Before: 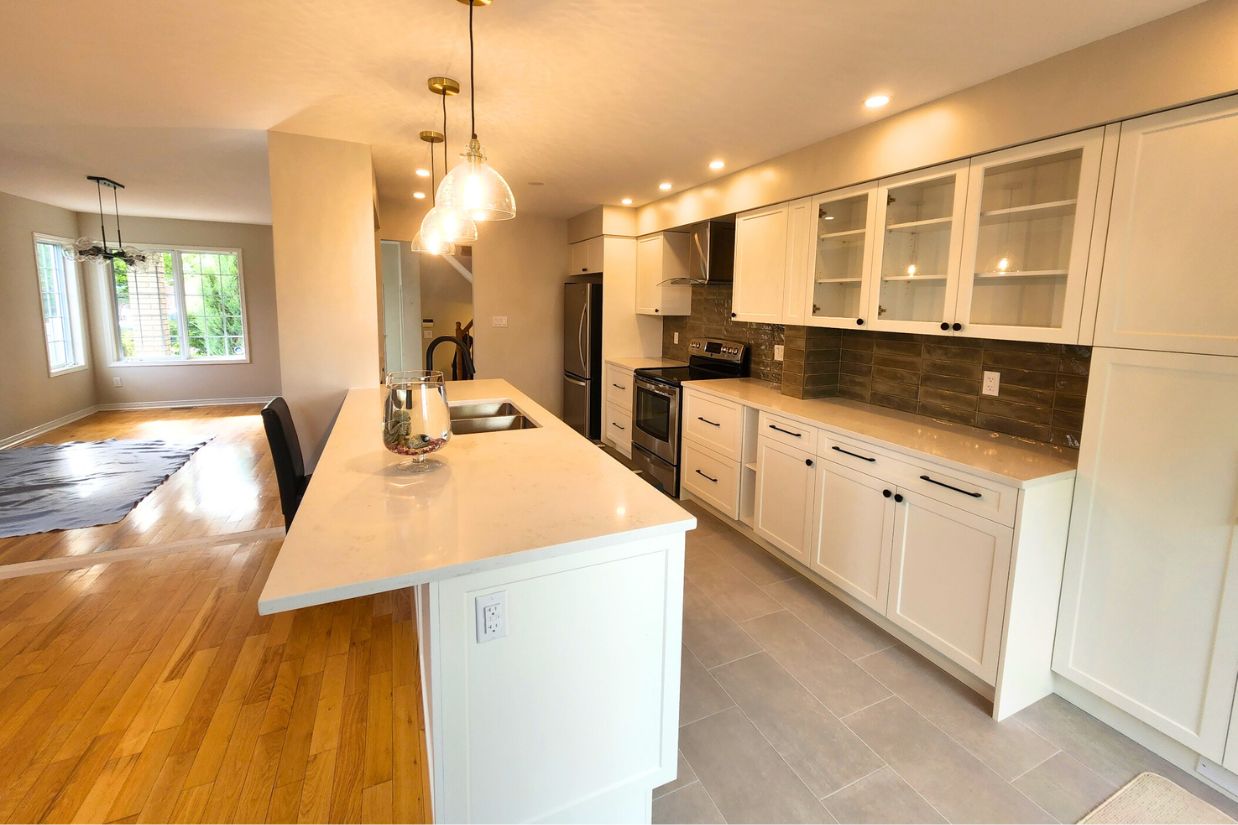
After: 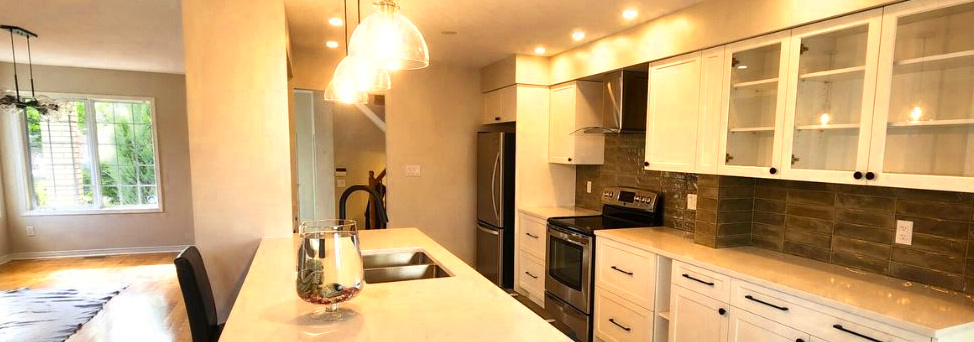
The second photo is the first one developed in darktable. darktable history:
color zones: curves: ch0 [(0.004, 0.305) (0.261, 0.623) (0.389, 0.399) (0.708, 0.571) (0.947, 0.34)]; ch1 [(0.025, 0.645) (0.229, 0.584) (0.326, 0.551) (0.484, 0.262) (0.757, 0.643)]
crop: left 7.062%, top 18.355%, right 14.251%, bottom 40.148%
